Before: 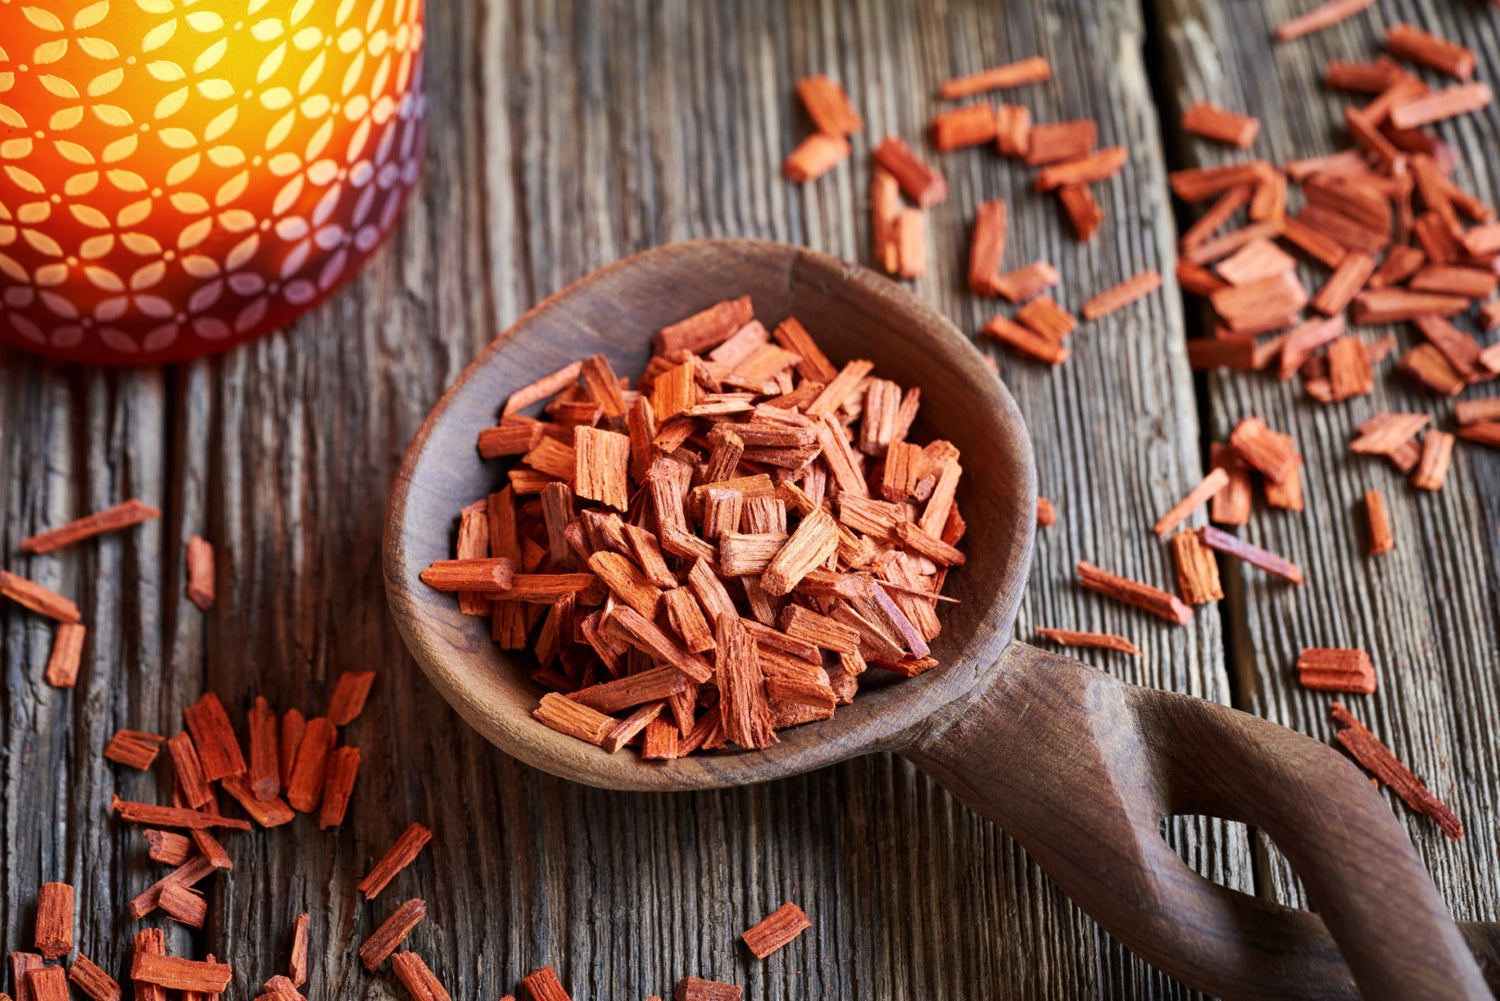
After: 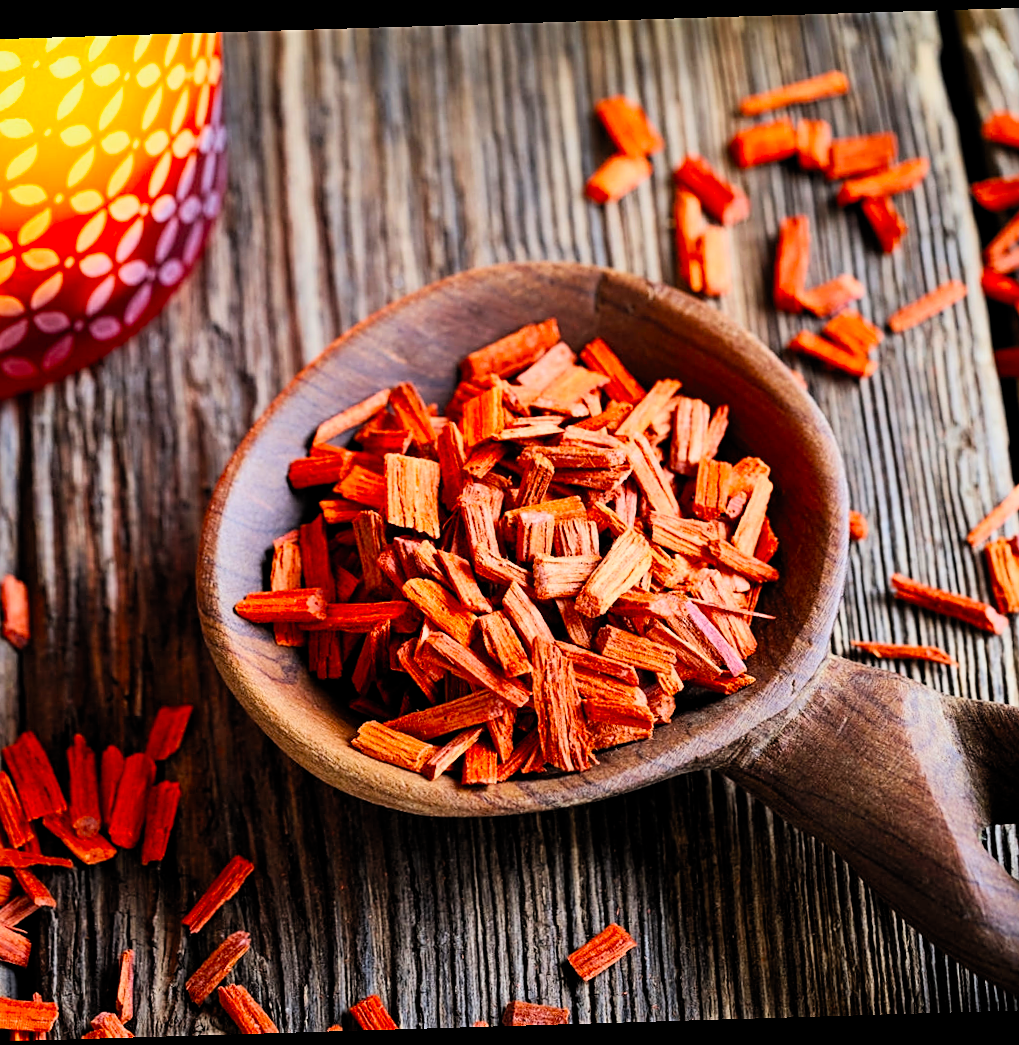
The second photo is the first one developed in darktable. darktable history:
contrast brightness saturation: contrast 0.2, brightness 0.16, saturation 0.22
rotate and perspective: rotation -1.75°, automatic cropping off
sharpen: on, module defaults
crop and rotate: left 13.342%, right 19.991%
filmic rgb: black relative exposure -7.75 EV, white relative exposure 4.4 EV, threshold 3 EV, target black luminance 0%, hardness 3.76, latitude 50.51%, contrast 1.074, highlights saturation mix 10%, shadows ↔ highlights balance -0.22%, color science v4 (2020), enable highlight reconstruction true
